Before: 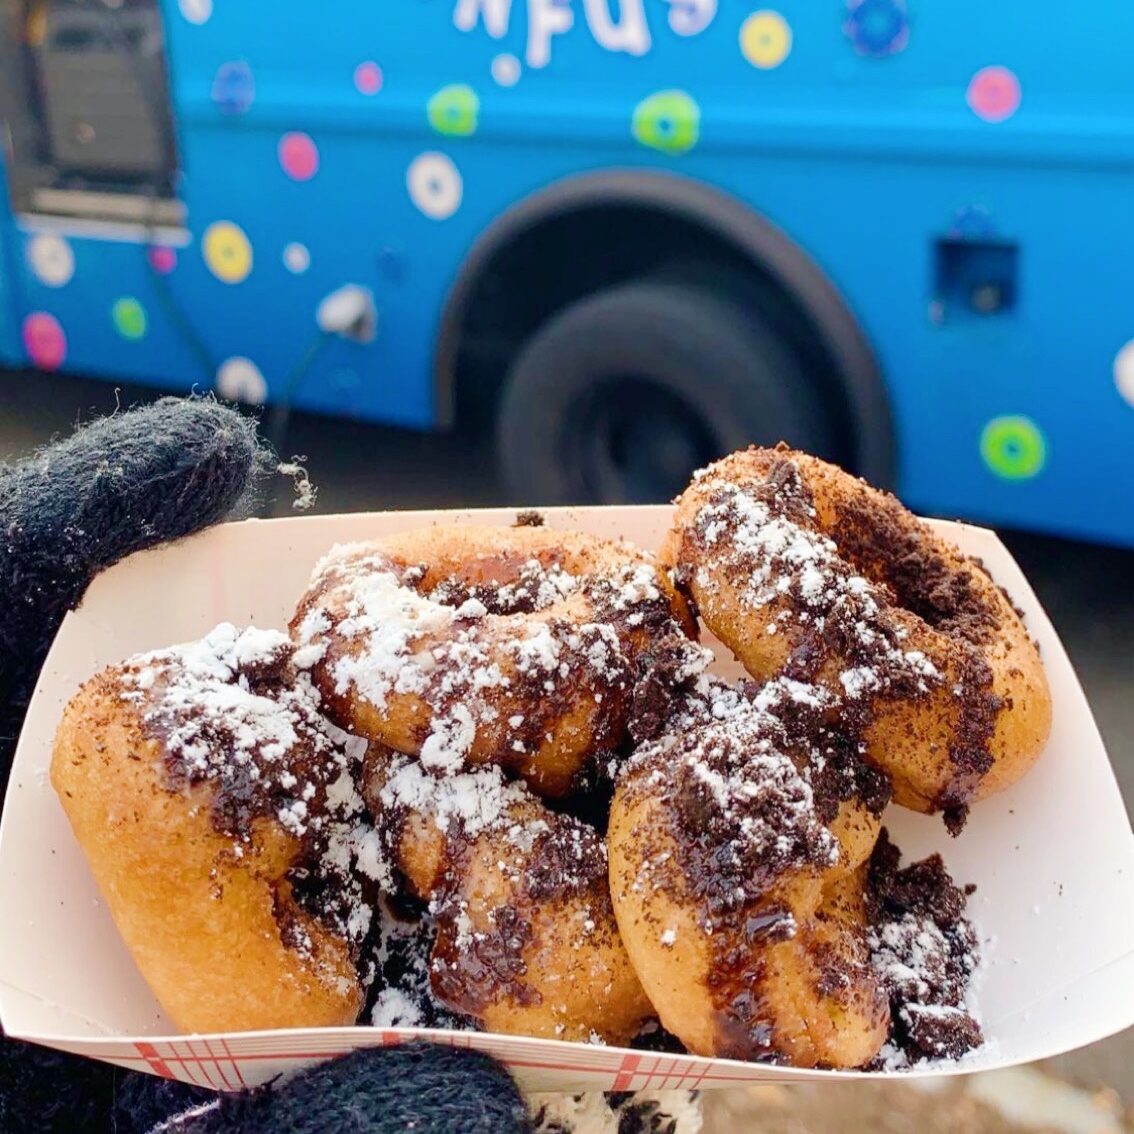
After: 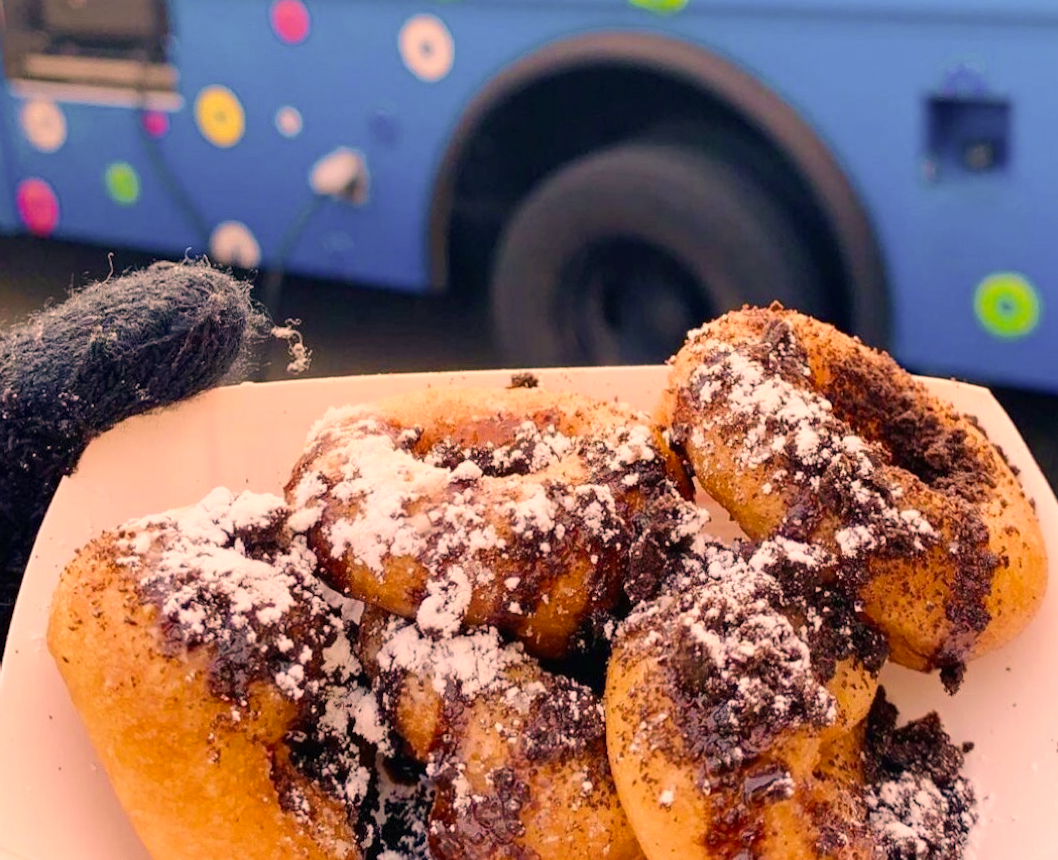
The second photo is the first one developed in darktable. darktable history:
color correction: highlights a* 21.16, highlights b* 19.61
crop and rotate: angle 0.03°, top 11.643%, right 5.651%, bottom 11.189%
rotate and perspective: rotation -0.45°, automatic cropping original format, crop left 0.008, crop right 0.992, crop top 0.012, crop bottom 0.988
